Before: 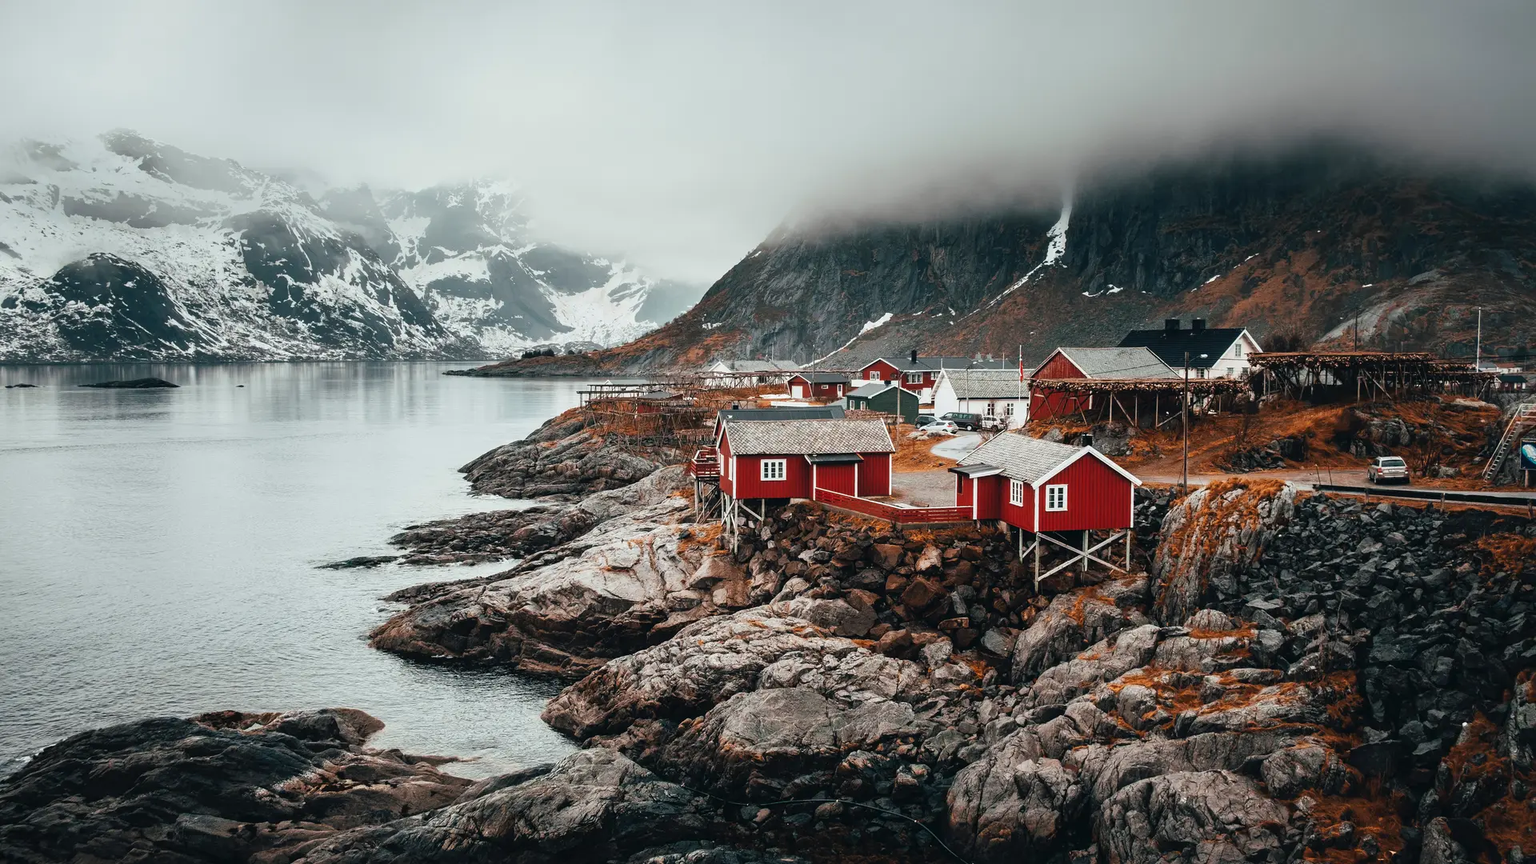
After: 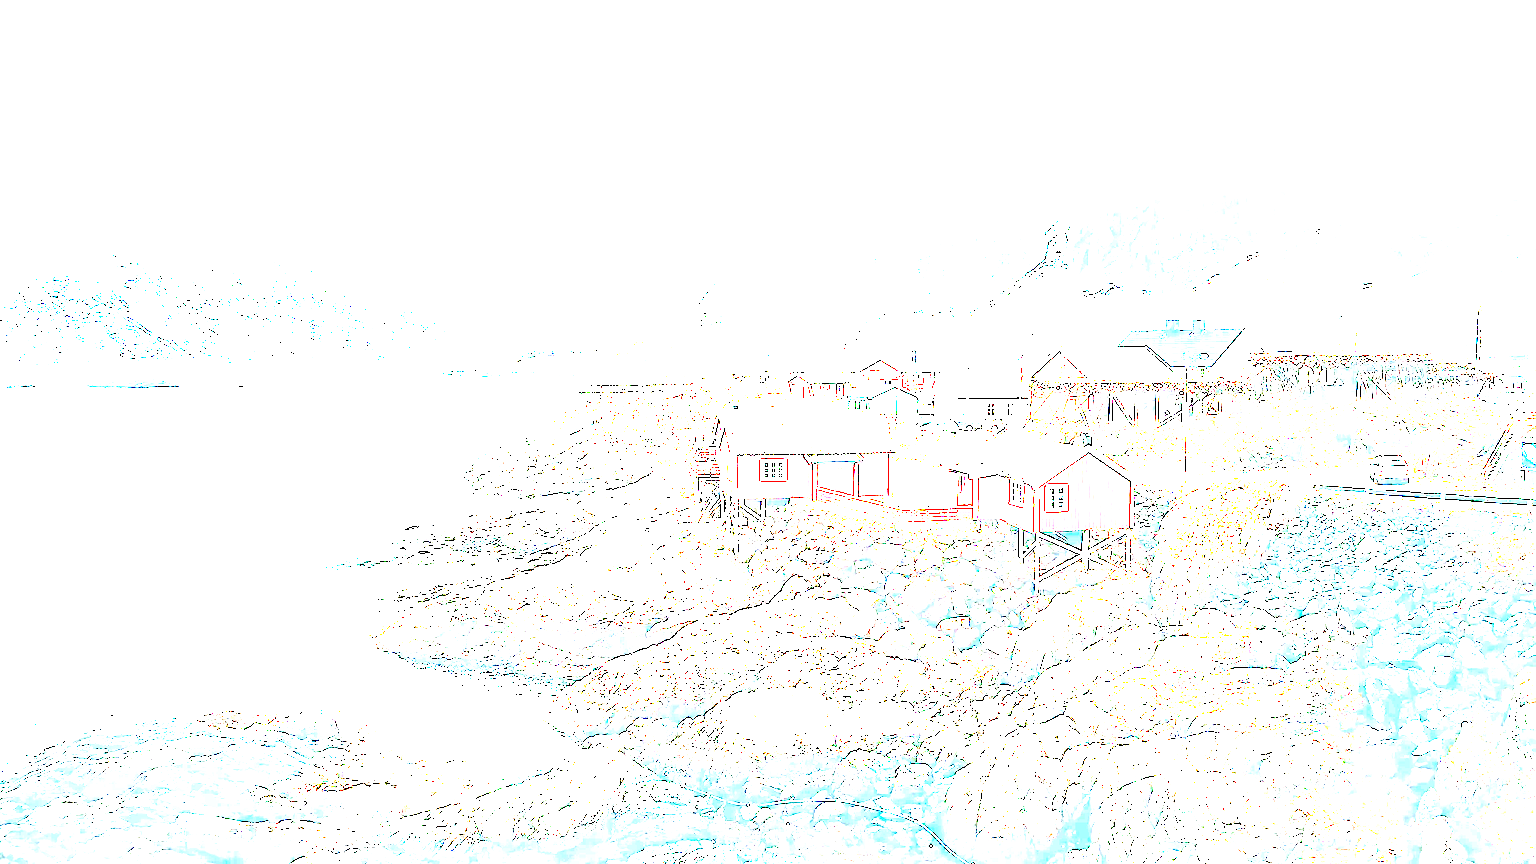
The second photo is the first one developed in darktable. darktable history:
exposure: exposure 7.986 EV, compensate exposure bias true, compensate highlight preservation false
